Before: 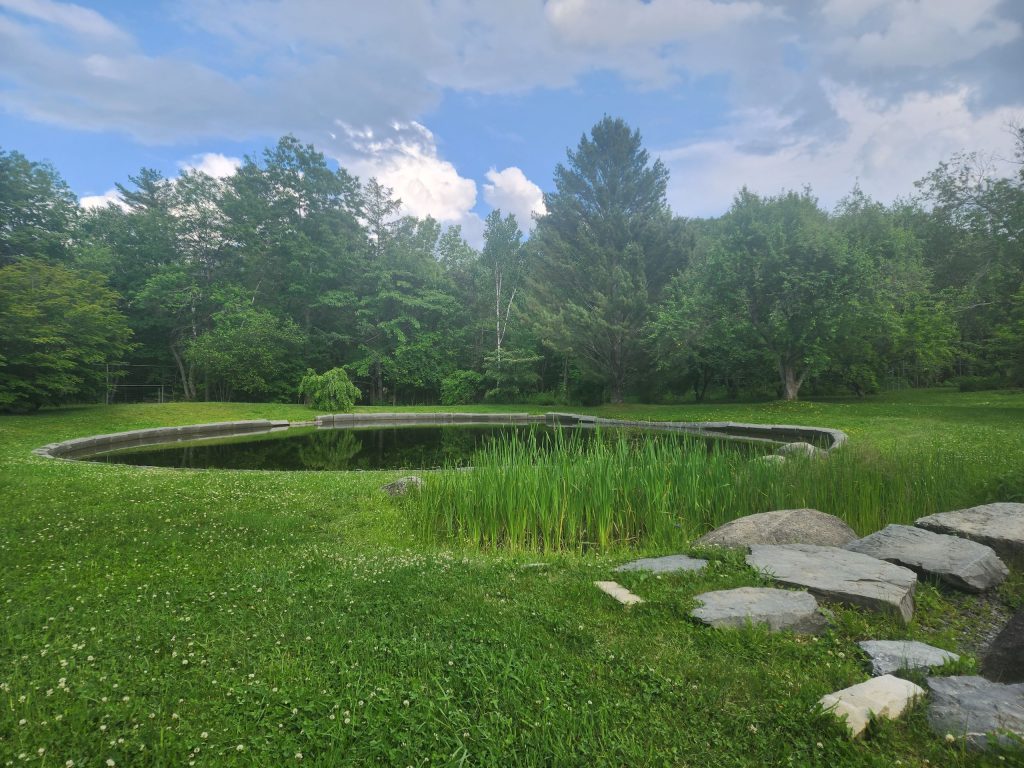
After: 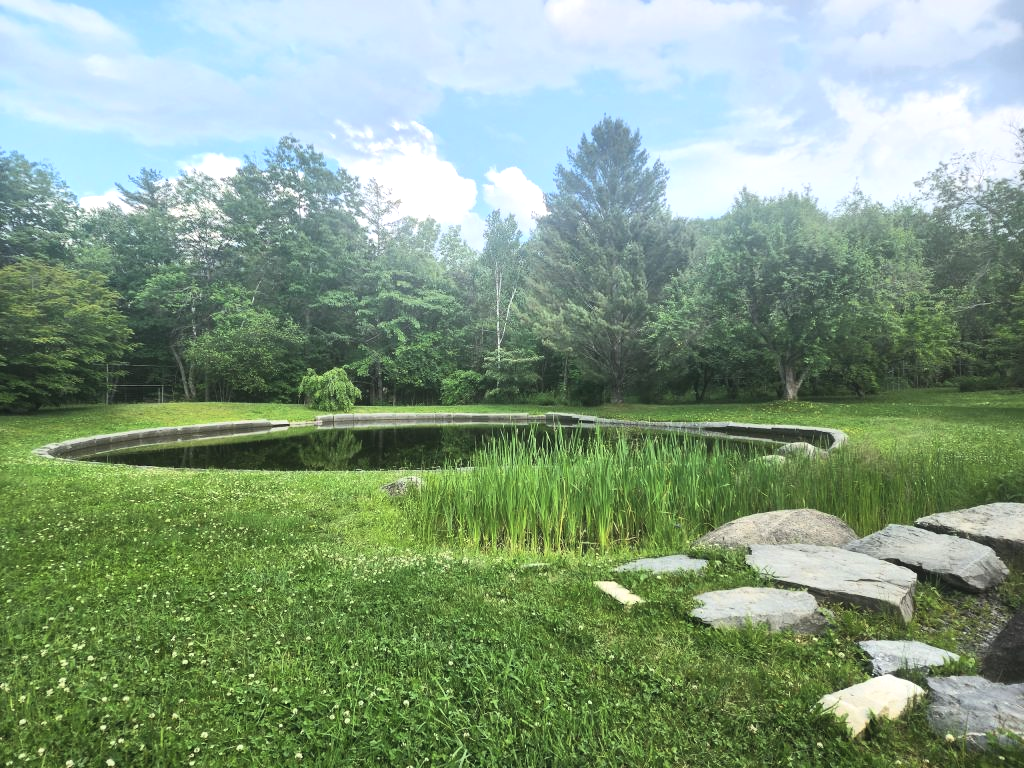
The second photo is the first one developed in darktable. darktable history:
contrast brightness saturation: contrast 0.14, brightness 0.21
local contrast: mode bilateral grid, contrast 20, coarseness 50, detail 120%, midtone range 0.2
tone equalizer: -8 EV -0.75 EV, -7 EV -0.7 EV, -6 EV -0.6 EV, -5 EV -0.4 EV, -3 EV 0.4 EV, -2 EV 0.6 EV, -1 EV 0.7 EV, +0 EV 0.75 EV, edges refinement/feathering 500, mask exposure compensation -1.57 EV, preserve details no
